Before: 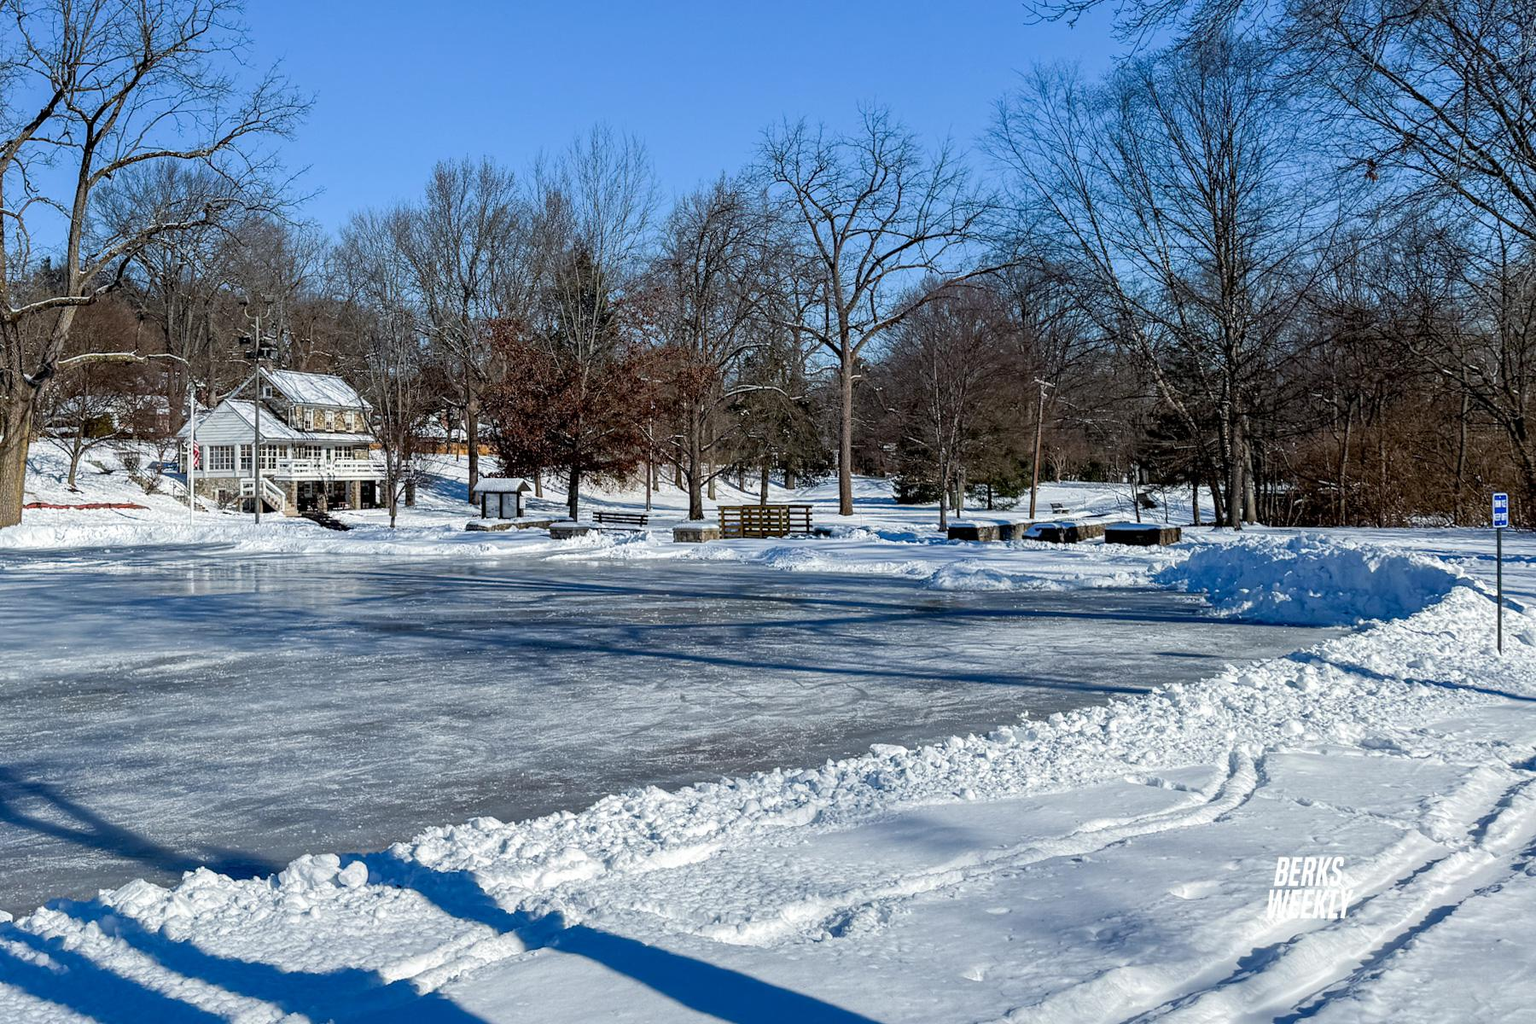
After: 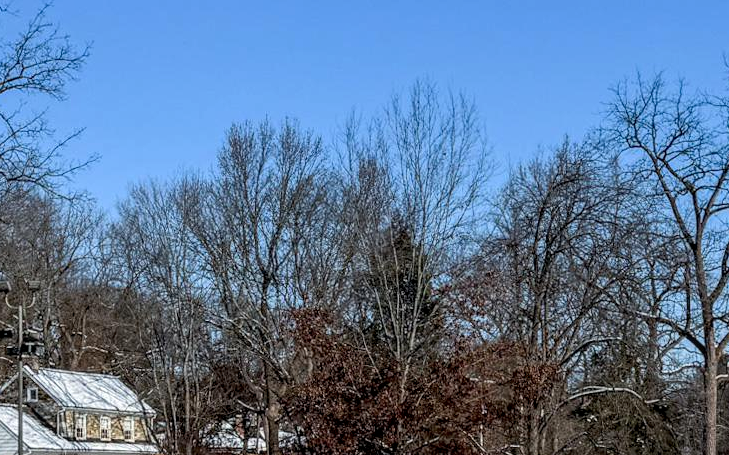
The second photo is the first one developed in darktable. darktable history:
crop: left 15.652%, top 5.433%, right 43.836%, bottom 56.636%
local contrast: on, module defaults
contrast brightness saturation: contrast 0.085, saturation 0.019
